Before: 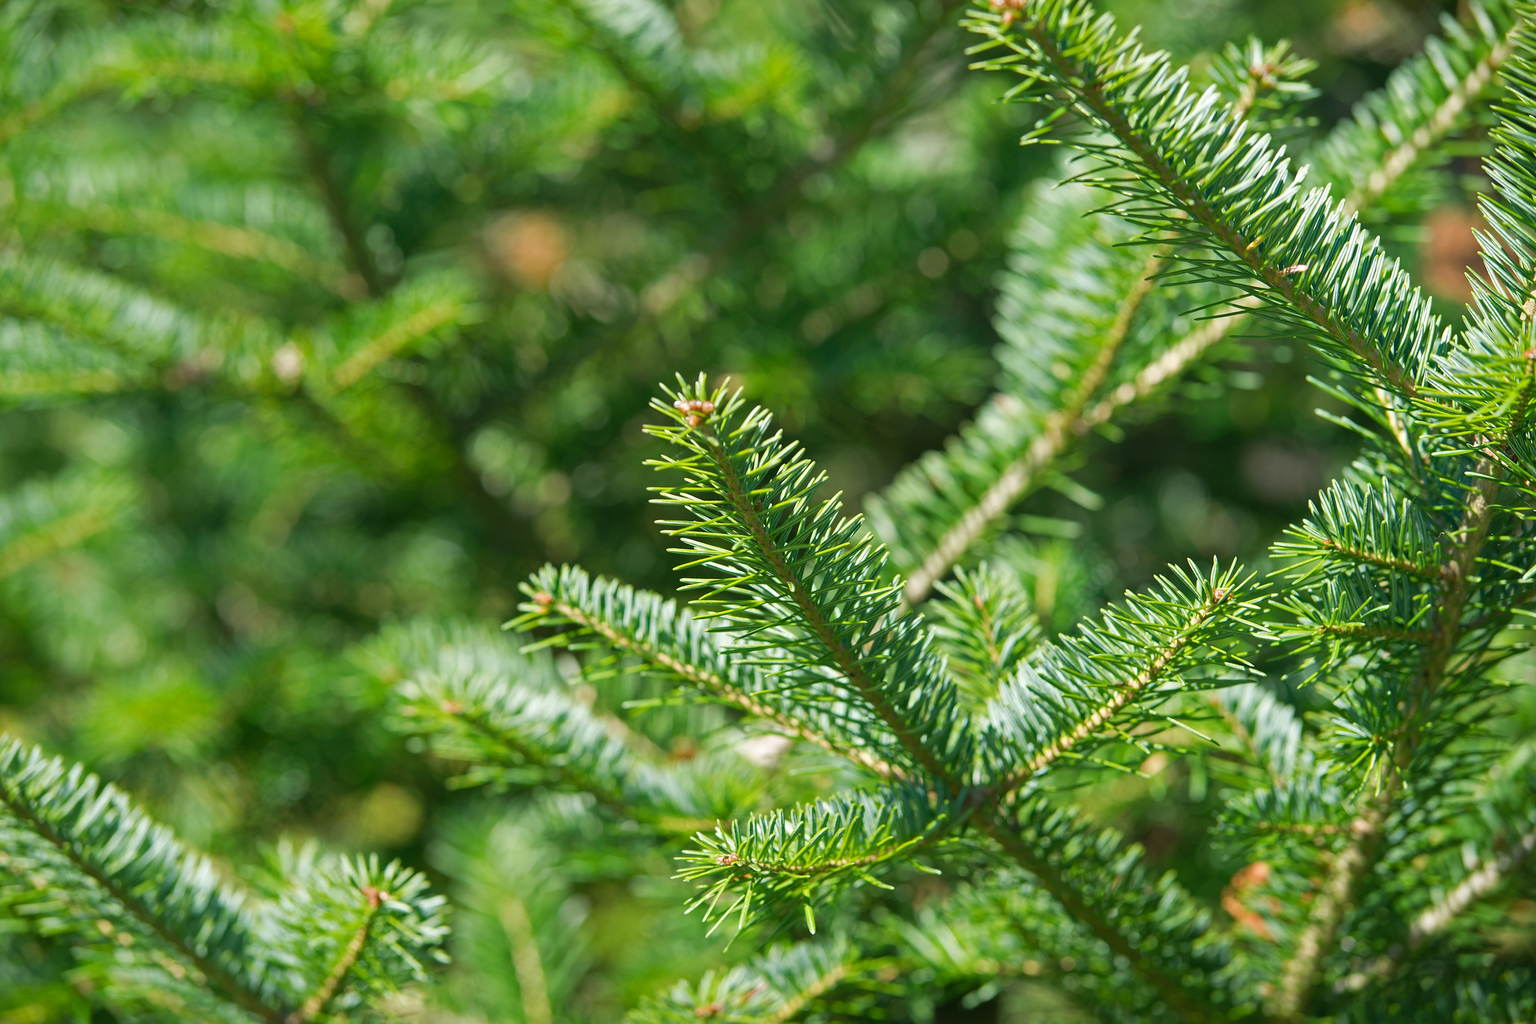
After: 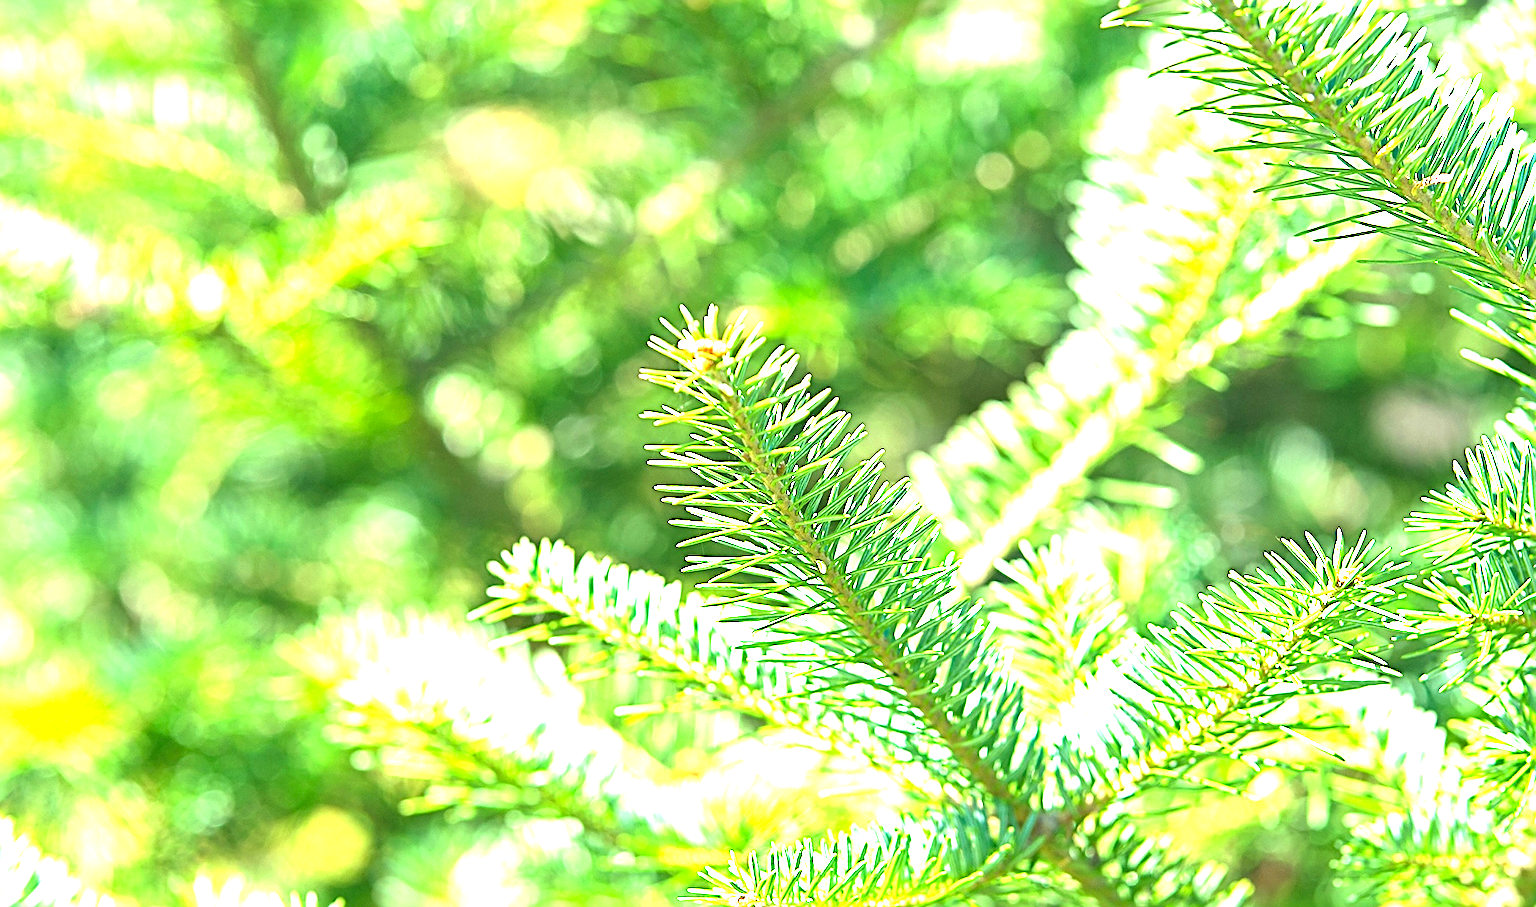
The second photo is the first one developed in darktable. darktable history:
crop: left 7.771%, top 11.988%, right 10.327%, bottom 15.408%
sharpen: radius 2.829, amount 0.713
exposure: black level correction 0.001, exposure 2.695 EV, compensate highlight preservation false
